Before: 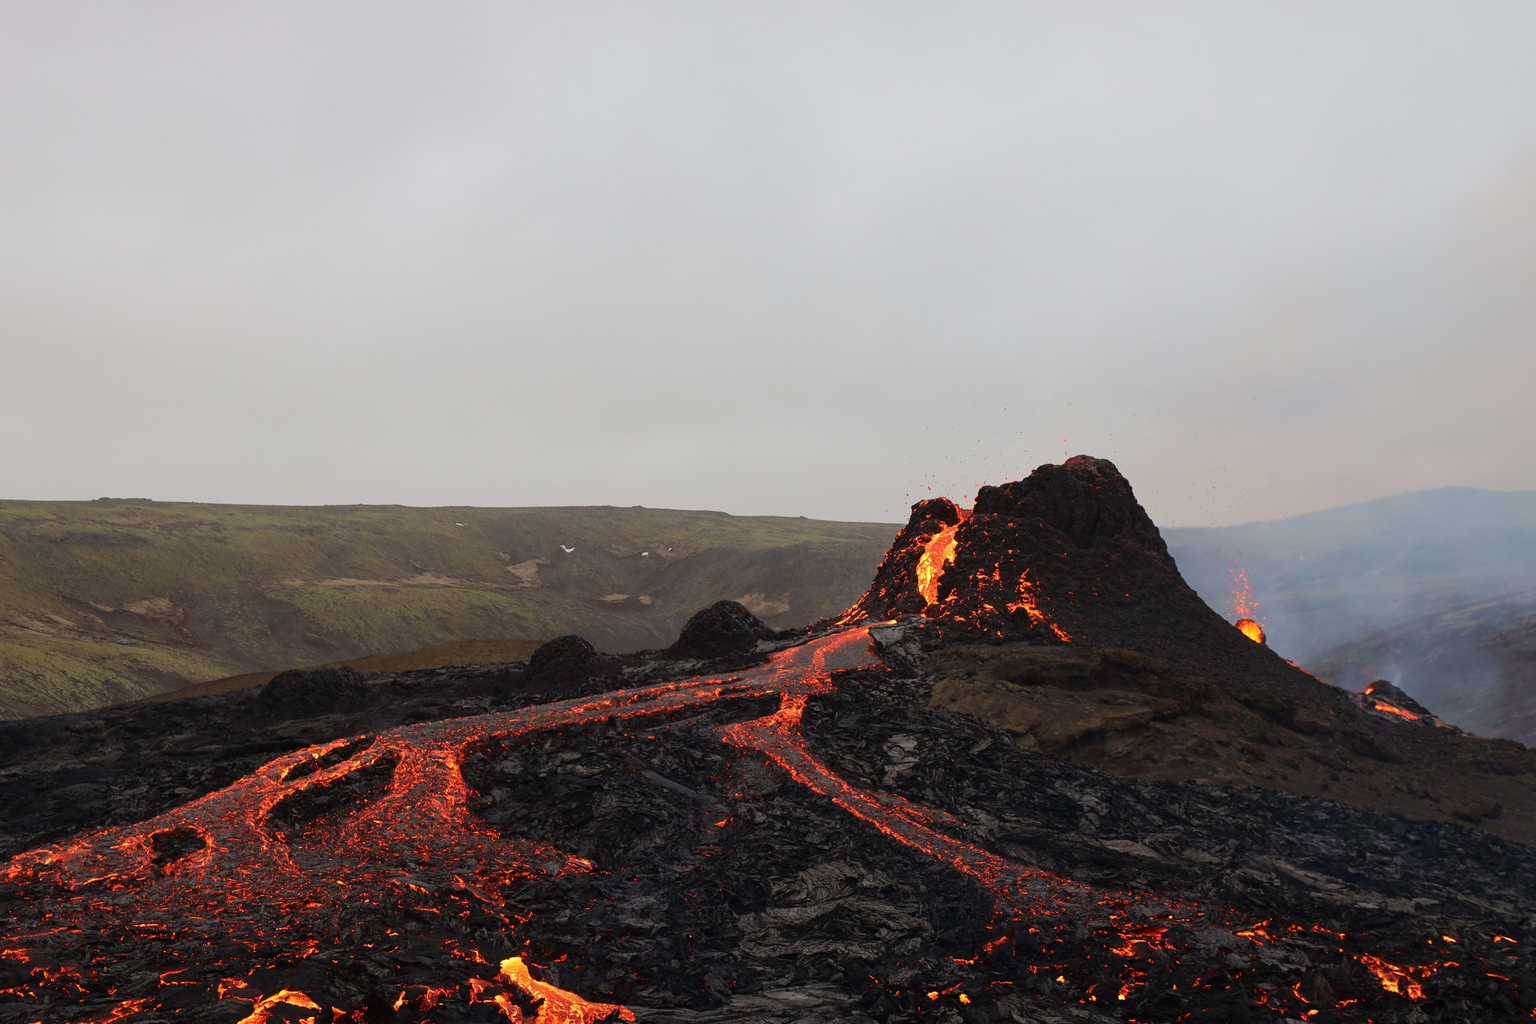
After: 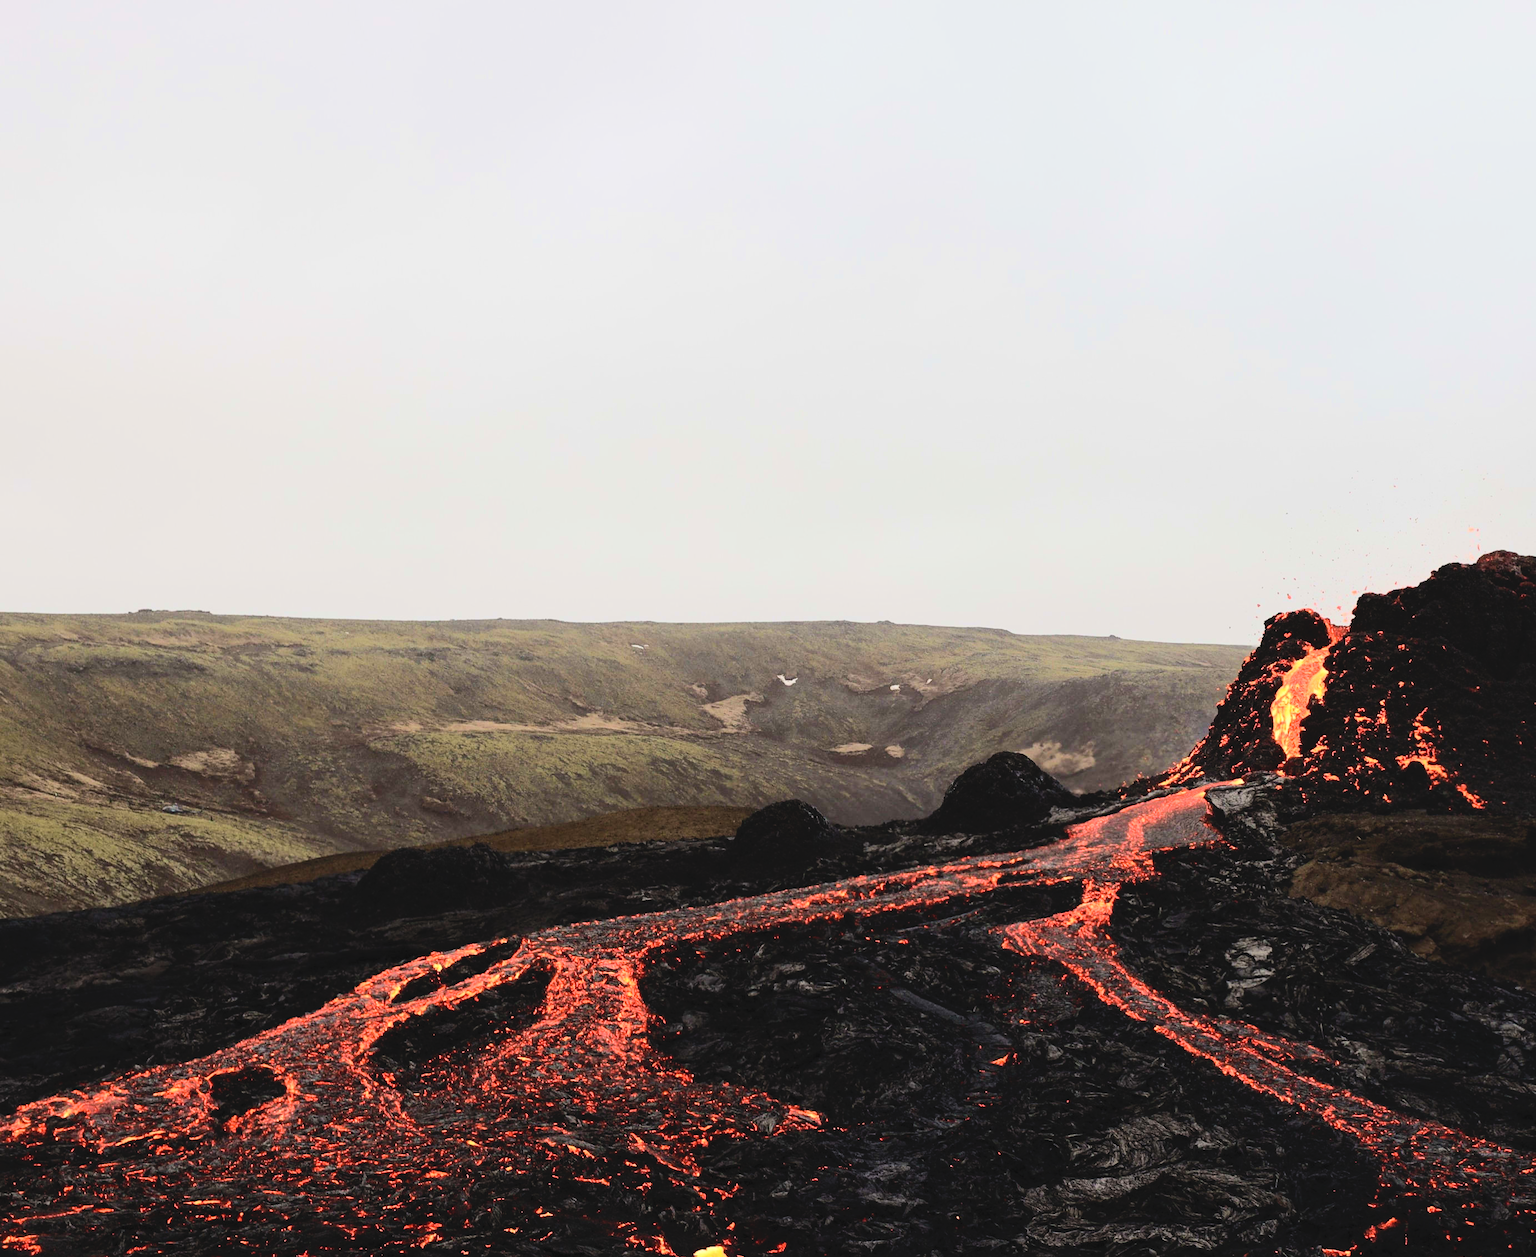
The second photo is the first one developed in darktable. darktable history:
filmic rgb: black relative exposure -7.65 EV, white relative exposure 4.56 EV, hardness 3.61, contrast 1.114
crop: top 5.742%, right 27.877%, bottom 5.671%
levels: levels [0, 0.474, 0.947]
exposure: exposure 0.29 EV, compensate exposure bias true, compensate highlight preservation false
velvia: on, module defaults
tone equalizer: -8 EV -0.417 EV, -7 EV -0.387 EV, -6 EV -0.326 EV, -5 EV -0.183 EV, -3 EV 0.24 EV, -2 EV 0.327 EV, -1 EV 0.384 EV, +0 EV 0.438 EV, edges refinement/feathering 500, mask exposure compensation -1.57 EV, preserve details no
tone curve: curves: ch0 [(0, 0) (0.003, 0.06) (0.011, 0.071) (0.025, 0.085) (0.044, 0.104) (0.069, 0.123) (0.1, 0.146) (0.136, 0.167) (0.177, 0.205) (0.224, 0.248) (0.277, 0.309) (0.335, 0.384) (0.399, 0.467) (0.468, 0.553) (0.543, 0.633) (0.623, 0.698) (0.709, 0.769) (0.801, 0.841) (0.898, 0.912) (1, 1)], color space Lab, independent channels, preserve colors none
